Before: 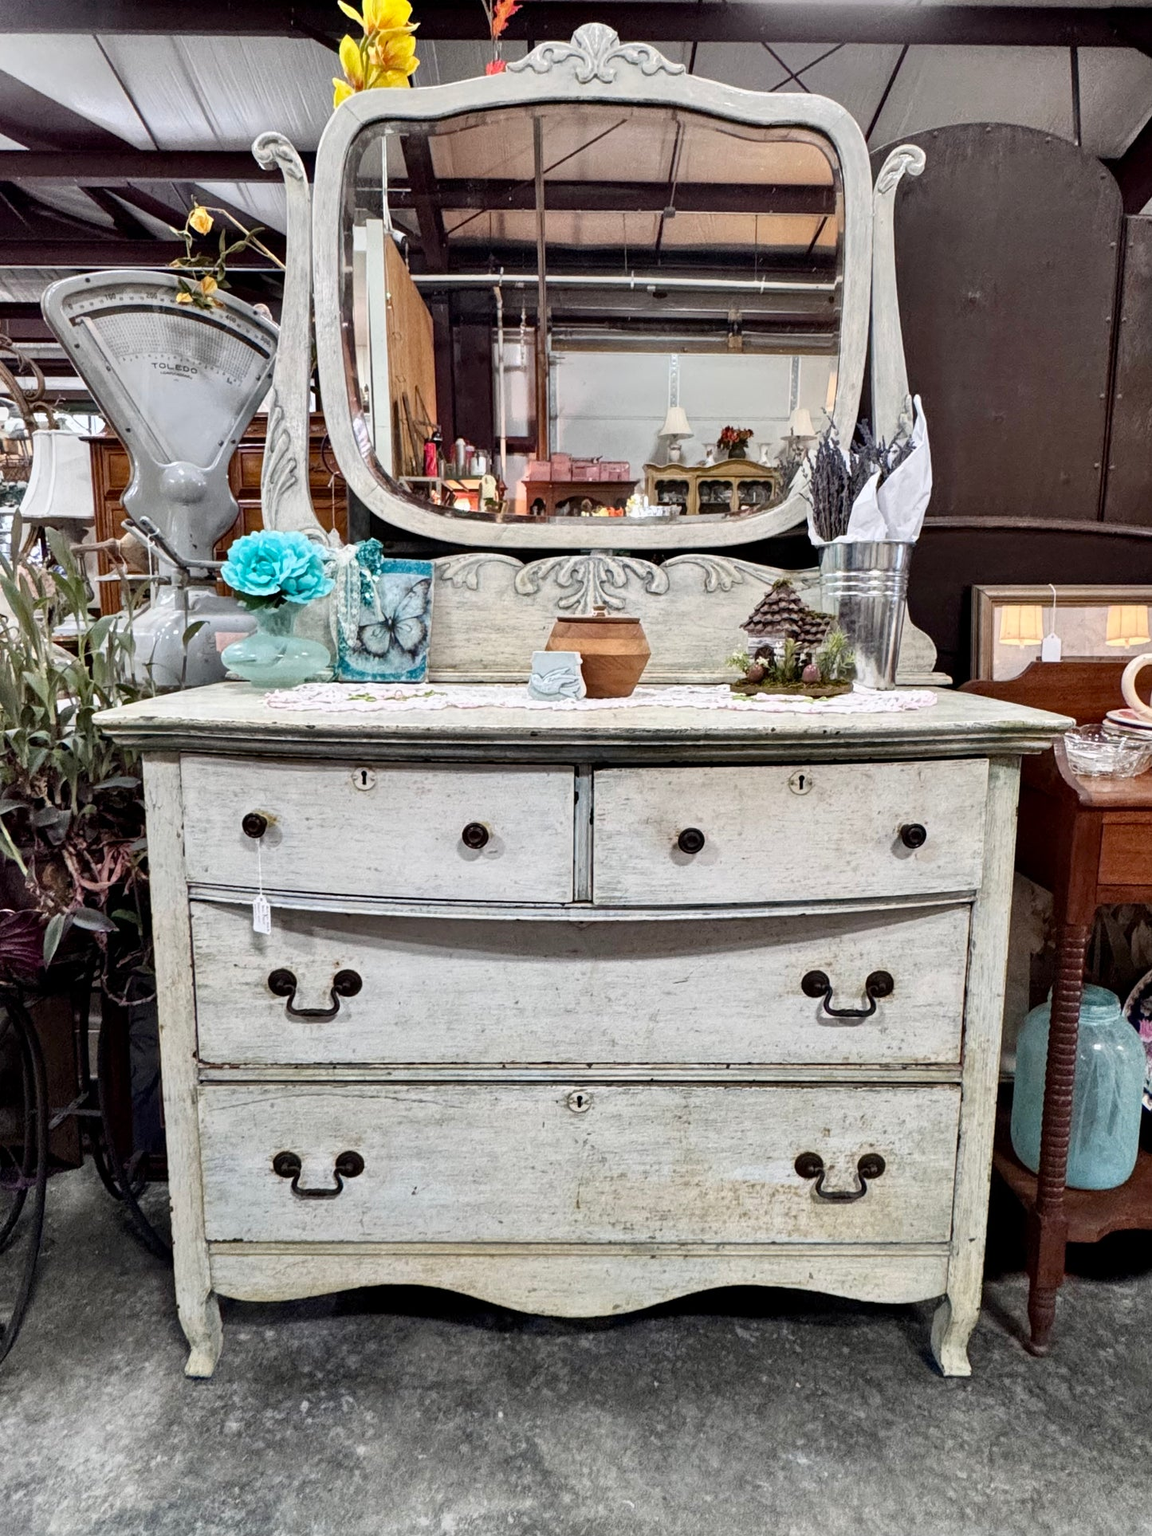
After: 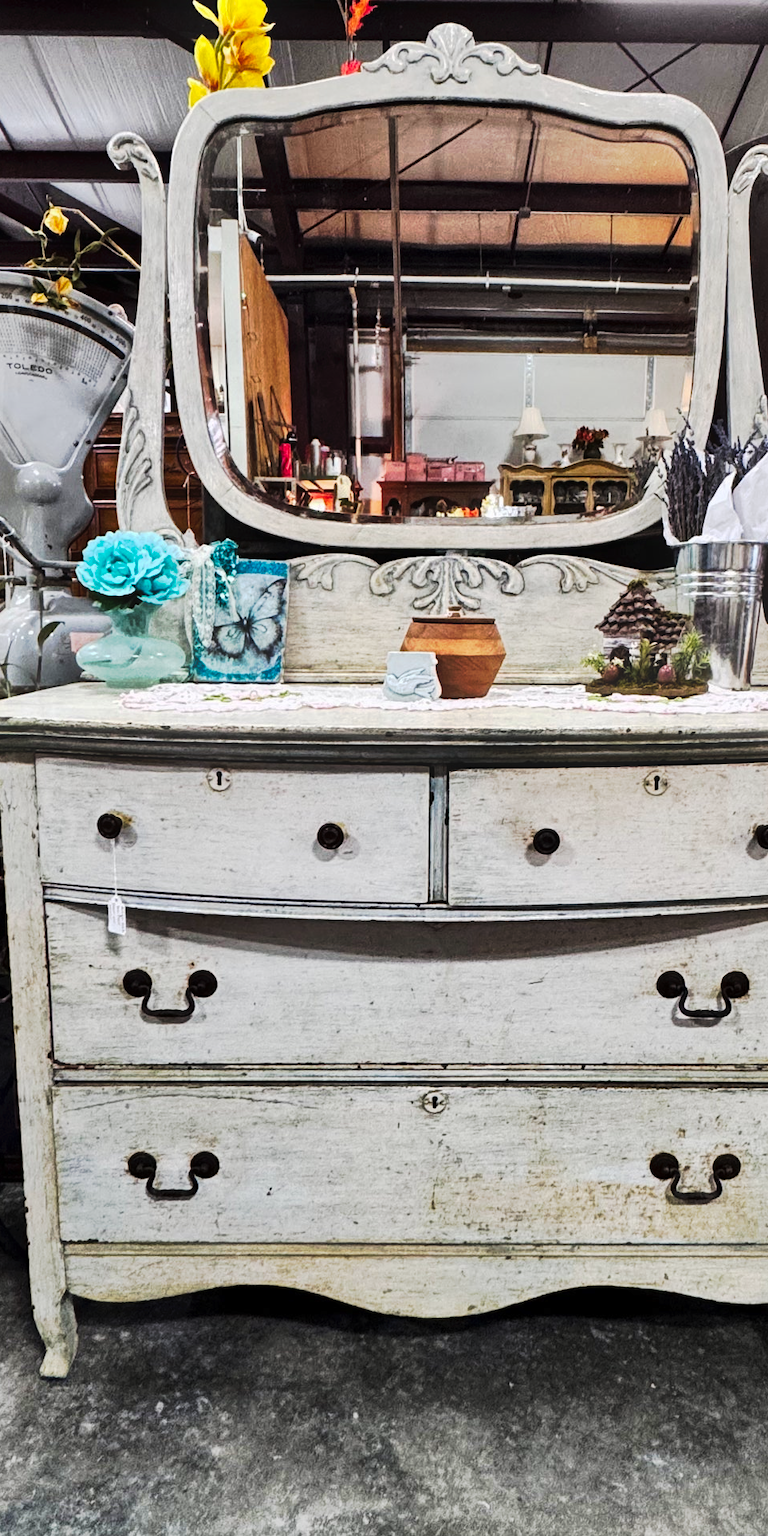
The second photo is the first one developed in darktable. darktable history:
bloom: size 15%, threshold 97%, strength 7%
tone curve: curves: ch0 [(0, 0) (0.003, 0.006) (0.011, 0.011) (0.025, 0.02) (0.044, 0.032) (0.069, 0.035) (0.1, 0.046) (0.136, 0.063) (0.177, 0.089) (0.224, 0.12) (0.277, 0.16) (0.335, 0.206) (0.399, 0.268) (0.468, 0.359) (0.543, 0.466) (0.623, 0.582) (0.709, 0.722) (0.801, 0.808) (0.898, 0.886) (1, 1)], preserve colors none
crop and rotate: left 12.648%, right 20.685%
white balance: emerald 1
